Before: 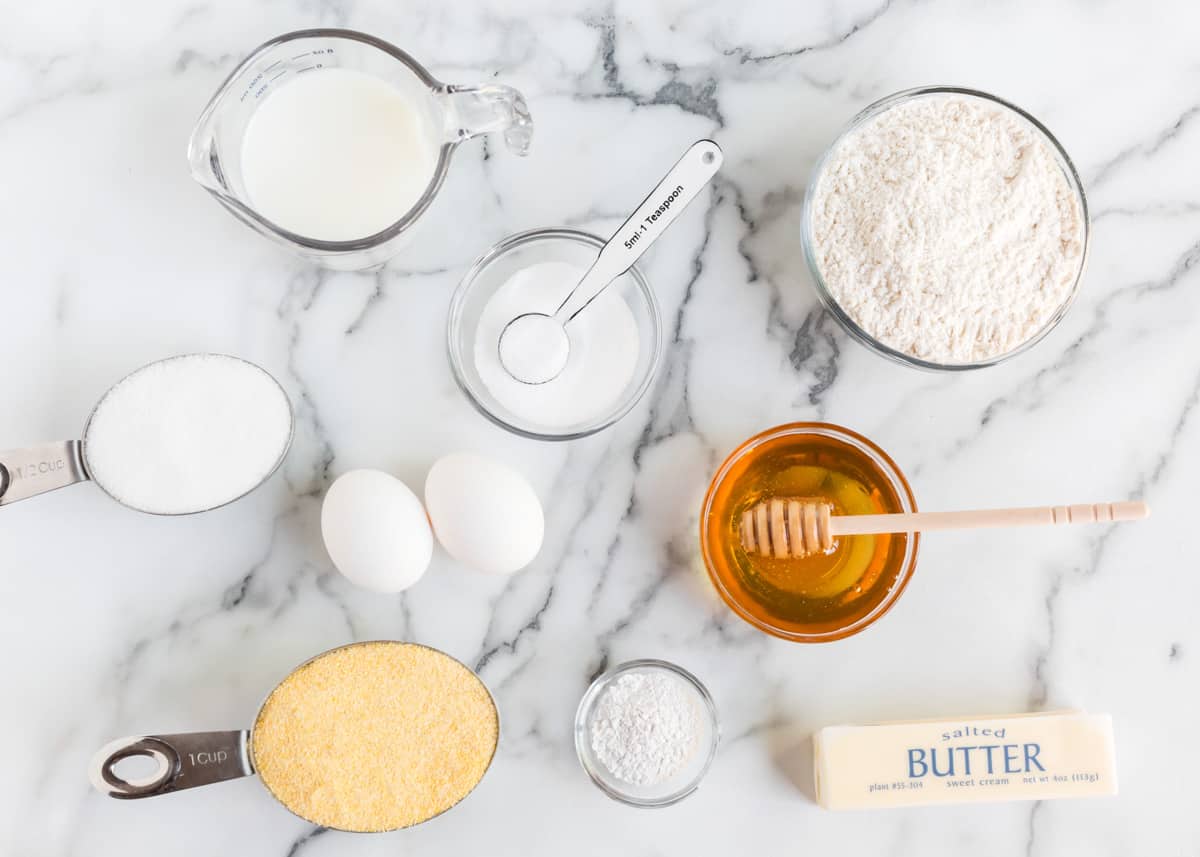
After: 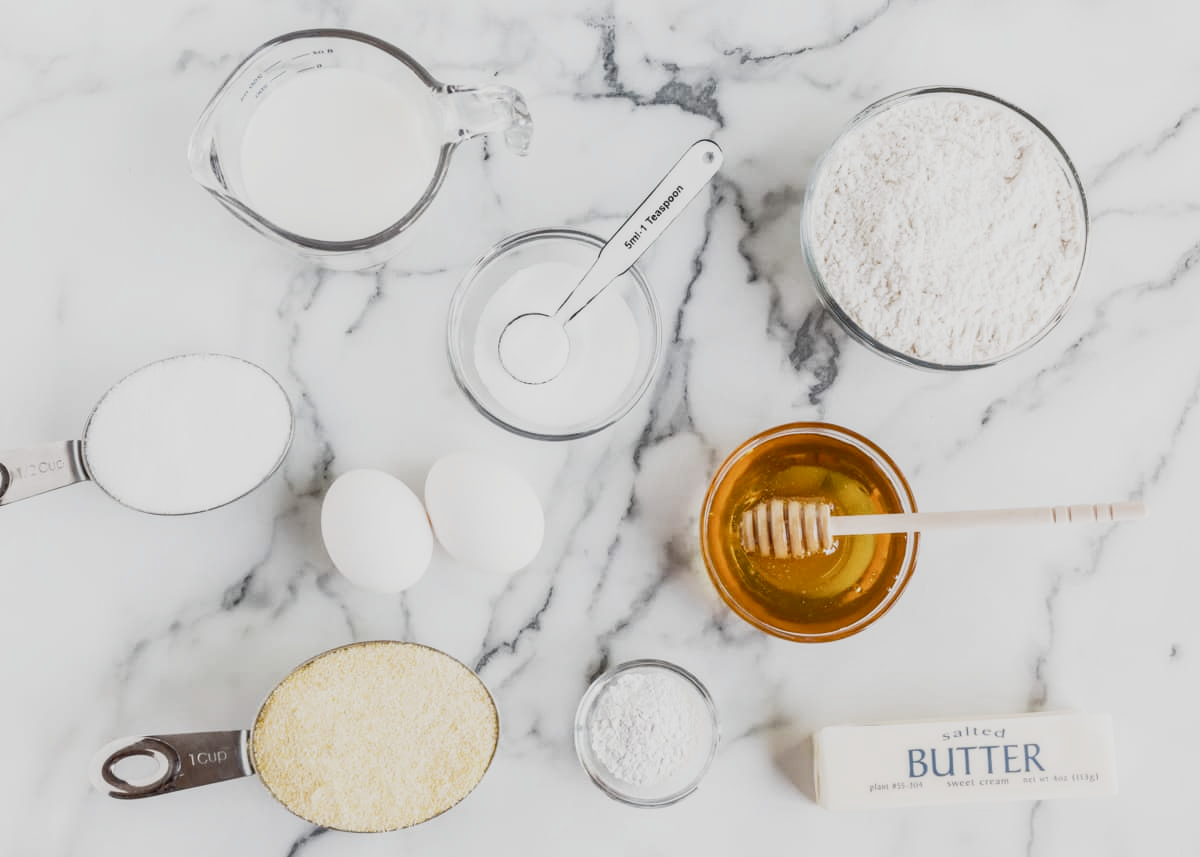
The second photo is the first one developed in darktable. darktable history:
tone equalizer: -8 EV 0.001 EV, -7 EV -0.002 EV, -6 EV 0.003 EV, -5 EV -0.056 EV, -4 EV -0.136 EV, -3 EV -0.136 EV, -2 EV 0.264 EV, -1 EV 0.71 EV, +0 EV 0.464 EV, edges refinement/feathering 500, mask exposure compensation -1.57 EV, preserve details no
local contrast: on, module defaults
filmic rgb: black relative exposure -12.91 EV, white relative exposure 4.06 EV, target white luminance 85.14%, hardness 6.28, latitude 42.97%, contrast 0.854, shadows ↔ highlights balance 7.97%, preserve chrominance no, color science v5 (2021), contrast in shadows safe, contrast in highlights safe
